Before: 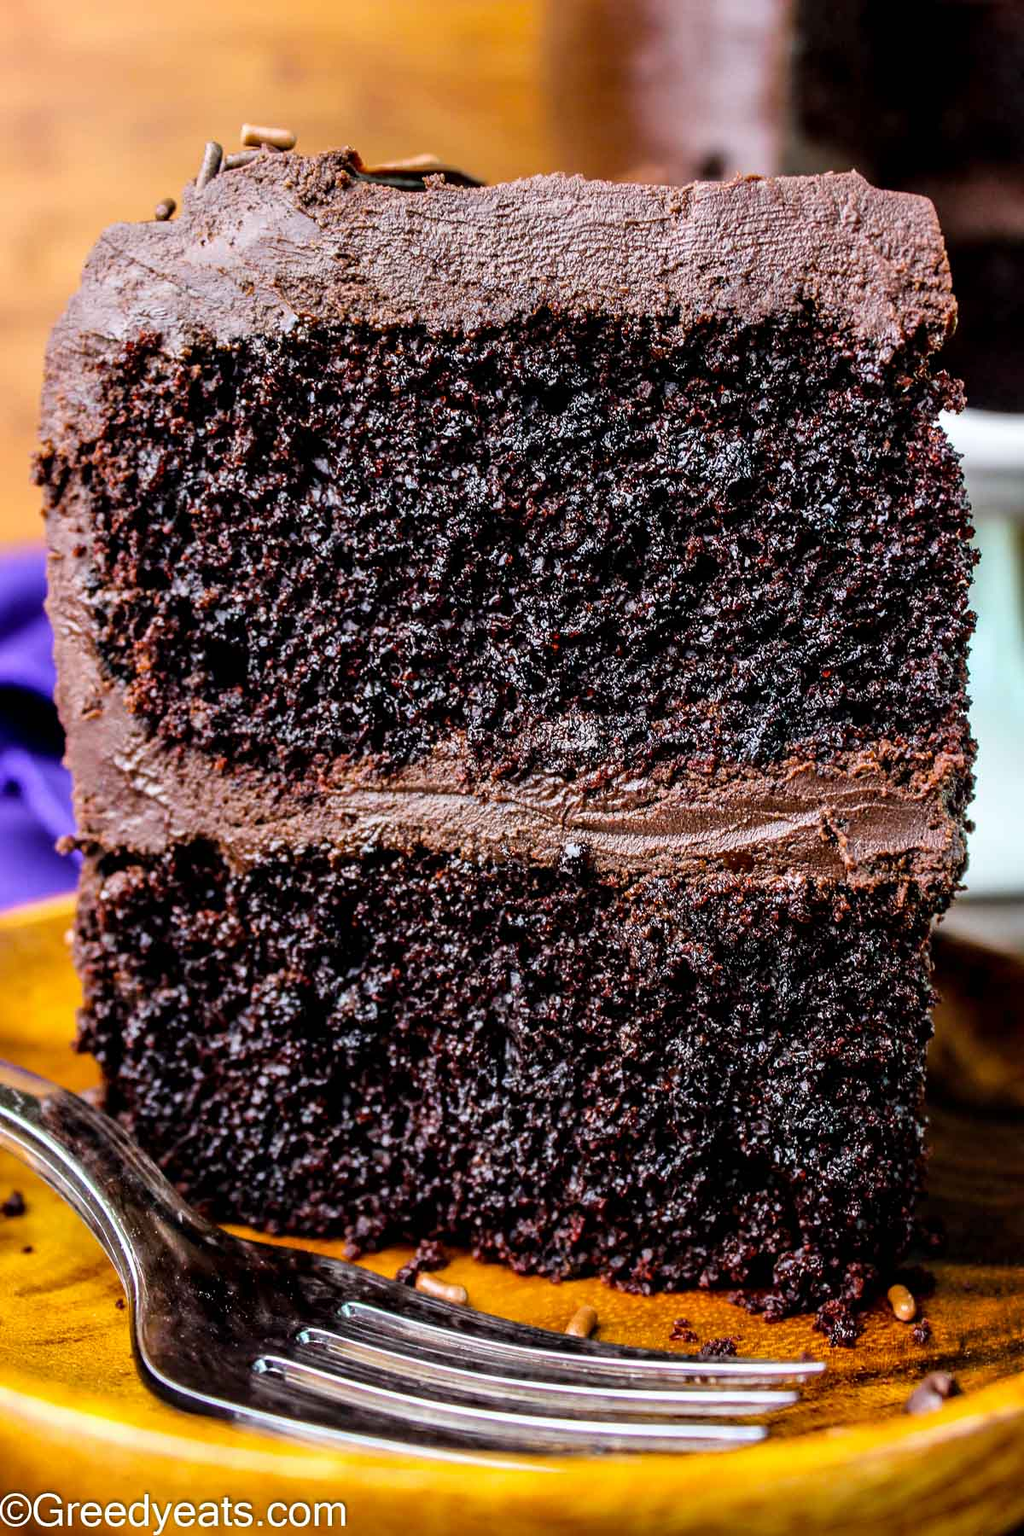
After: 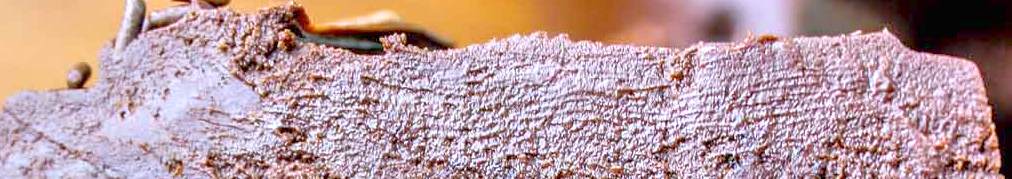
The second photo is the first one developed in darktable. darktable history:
tone equalizer: -8 EV 2 EV, -7 EV 2 EV, -6 EV 2 EV, -5 EV 2 EV, -4 EV 2 EV, -3 EV 1.5 EV, -2 EV 1 EV, -1 EV 0.5 EV
exposure: exposure 0.127 EV, compensate highlight preservation false
white balance: red 0.931, blue 1.11
crop and rotate: left 9.644%, top 9.491%, right 6.021%, bottom 80.509%
